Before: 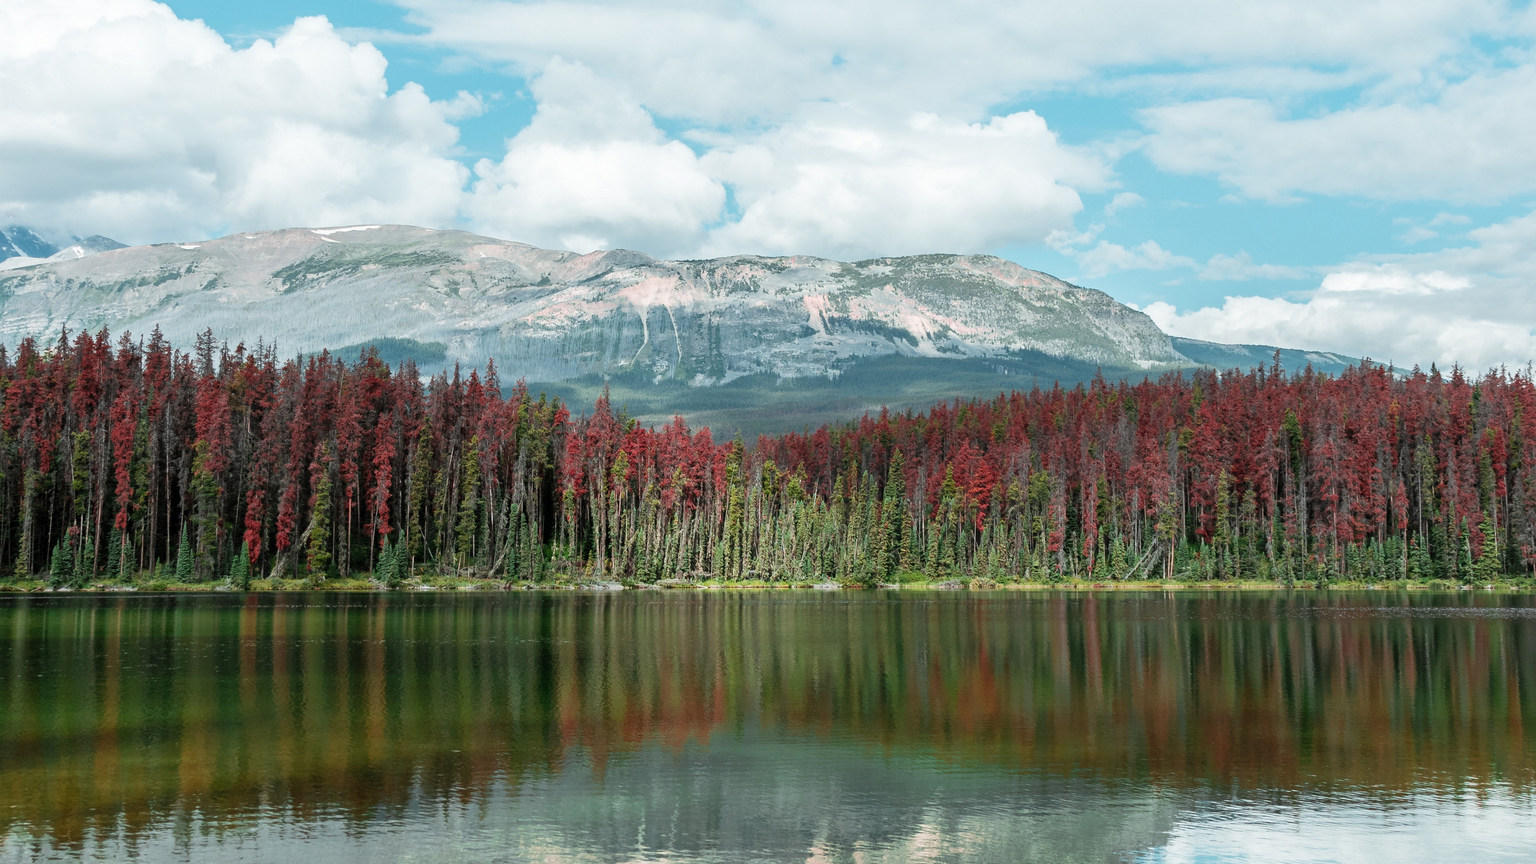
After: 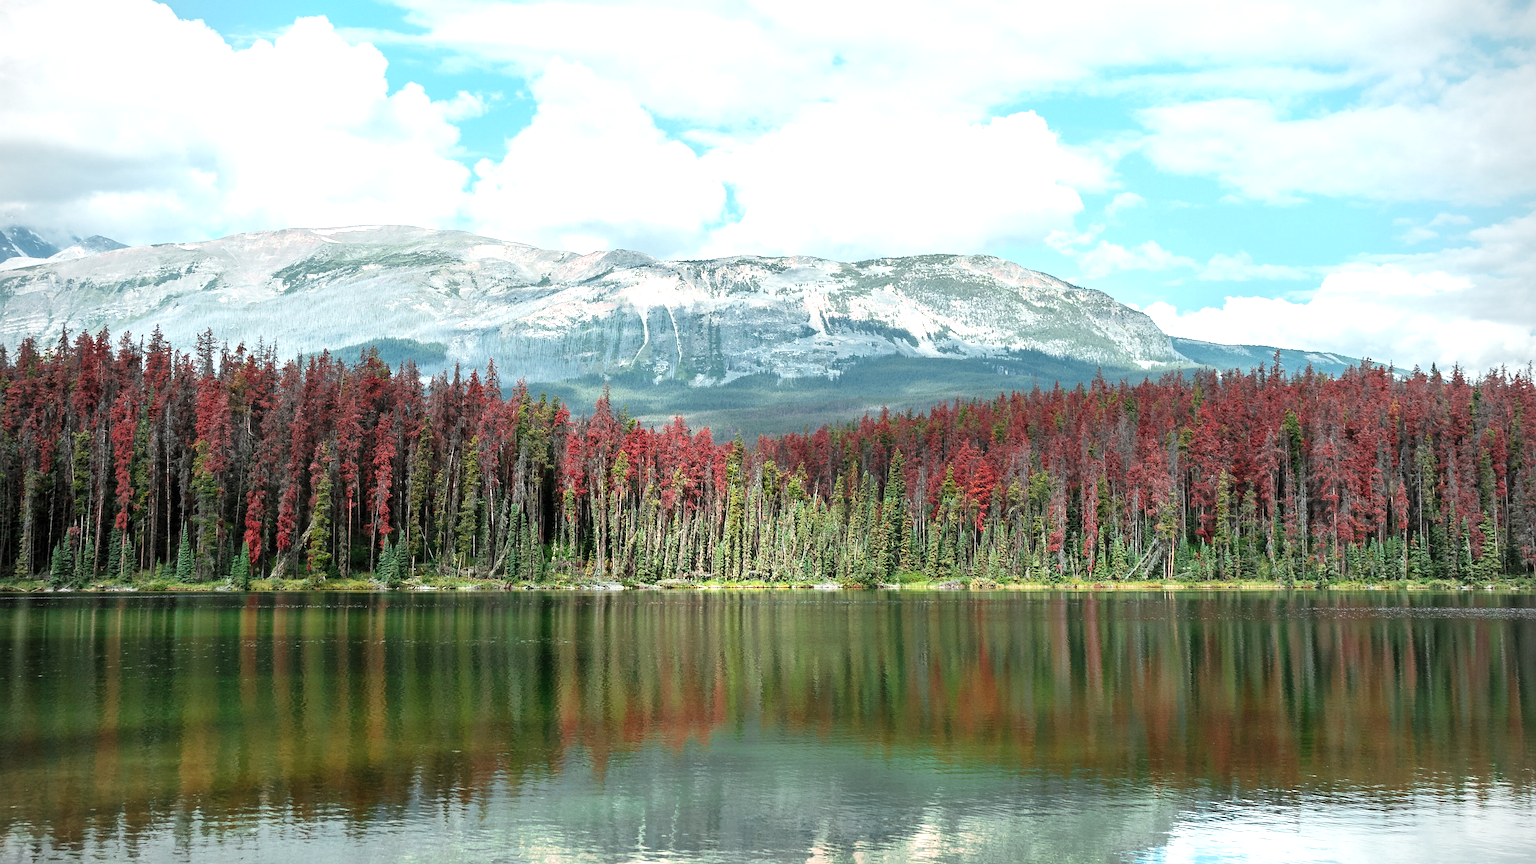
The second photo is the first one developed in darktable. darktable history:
sharpen: amount 0.2
exposure: exposure 0.633 EV, compensate highlight preservation false
vignetting: brightness -0.514, saturation -0.52
